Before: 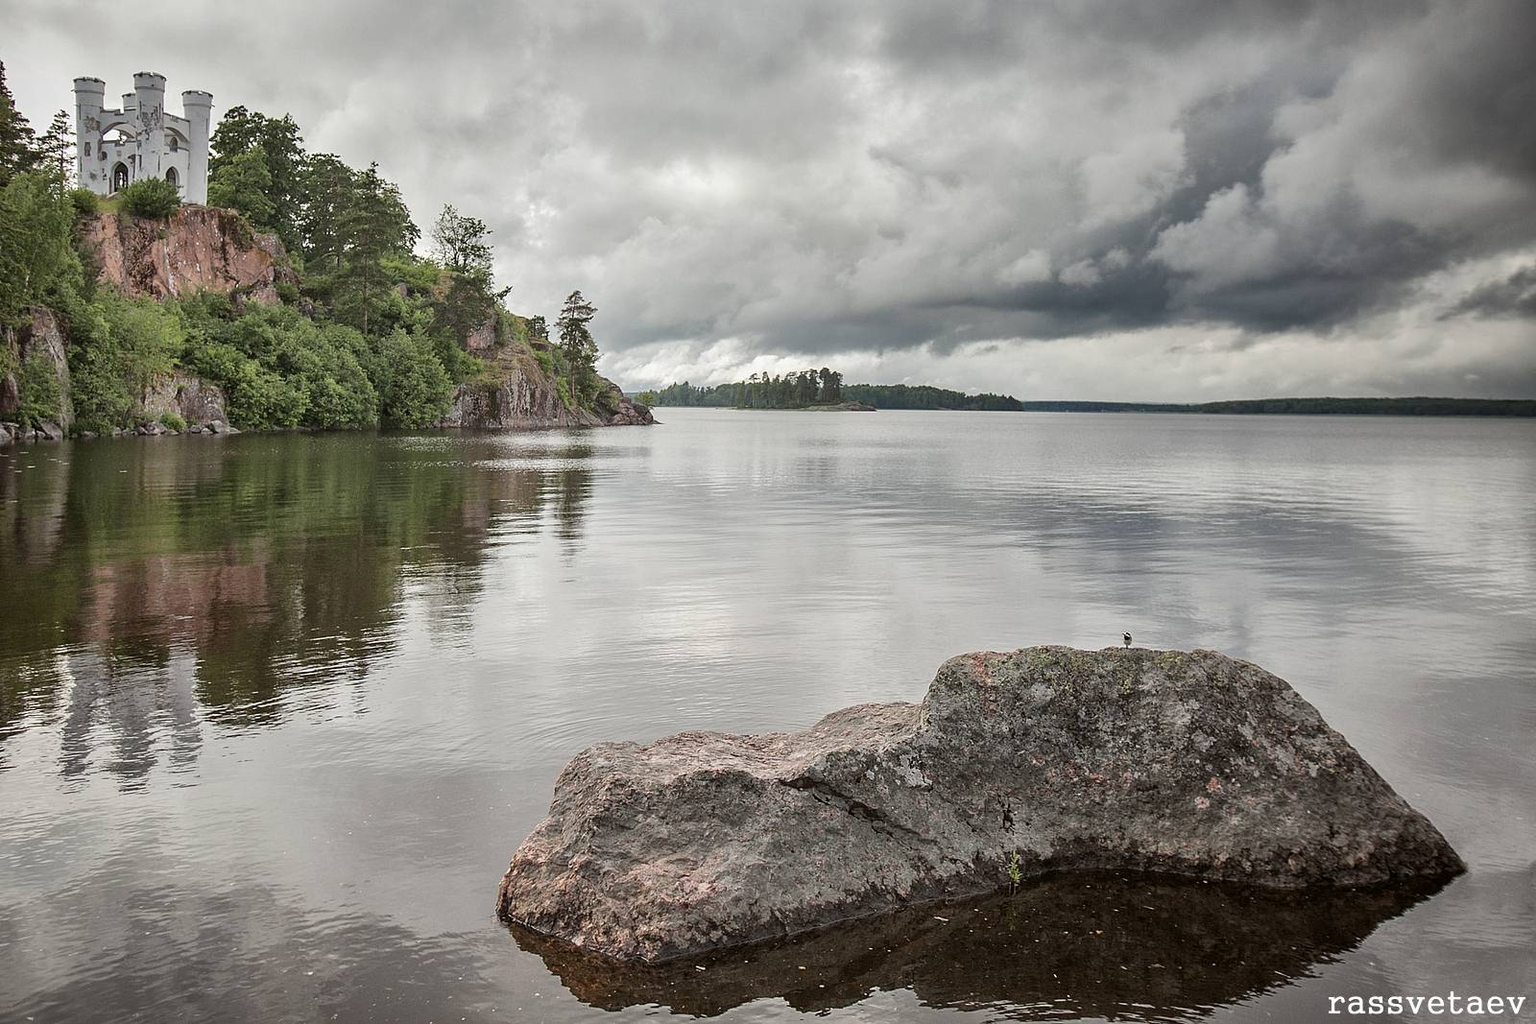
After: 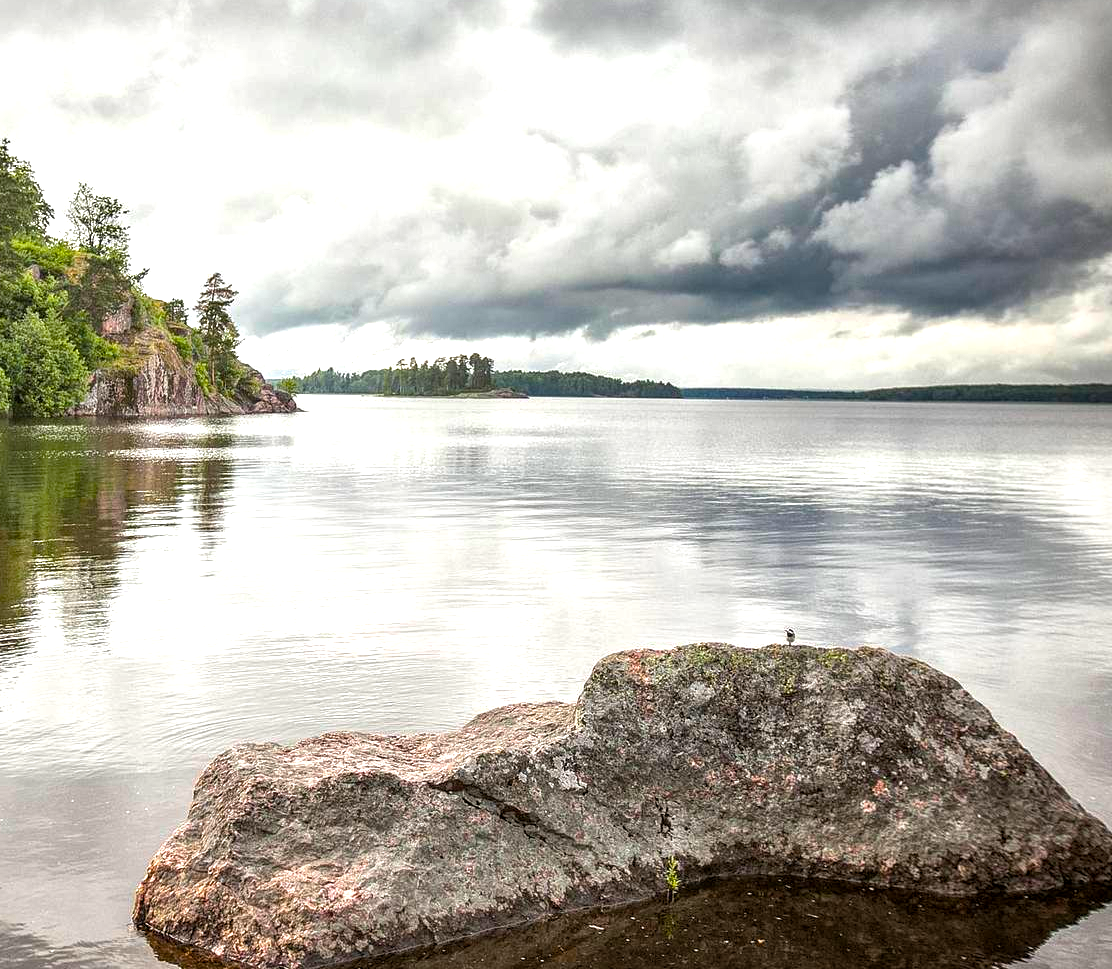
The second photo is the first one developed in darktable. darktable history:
crop and rotate: left 24.034%, top 2.838%, right 6.406%, bottom 6.299%
color balance rgb: linear chroma grading › global chroma 10%, perceptual saturation grading › global saturation 40%, perceptual brilliance grading › global brilliance 30%, global vibrance 20%
exposure: exposure -0.116 EV, compensate exposure bias true, compensate highlight preservation false
local contrast: detail 130%
tone equalizer: on, module defaults
